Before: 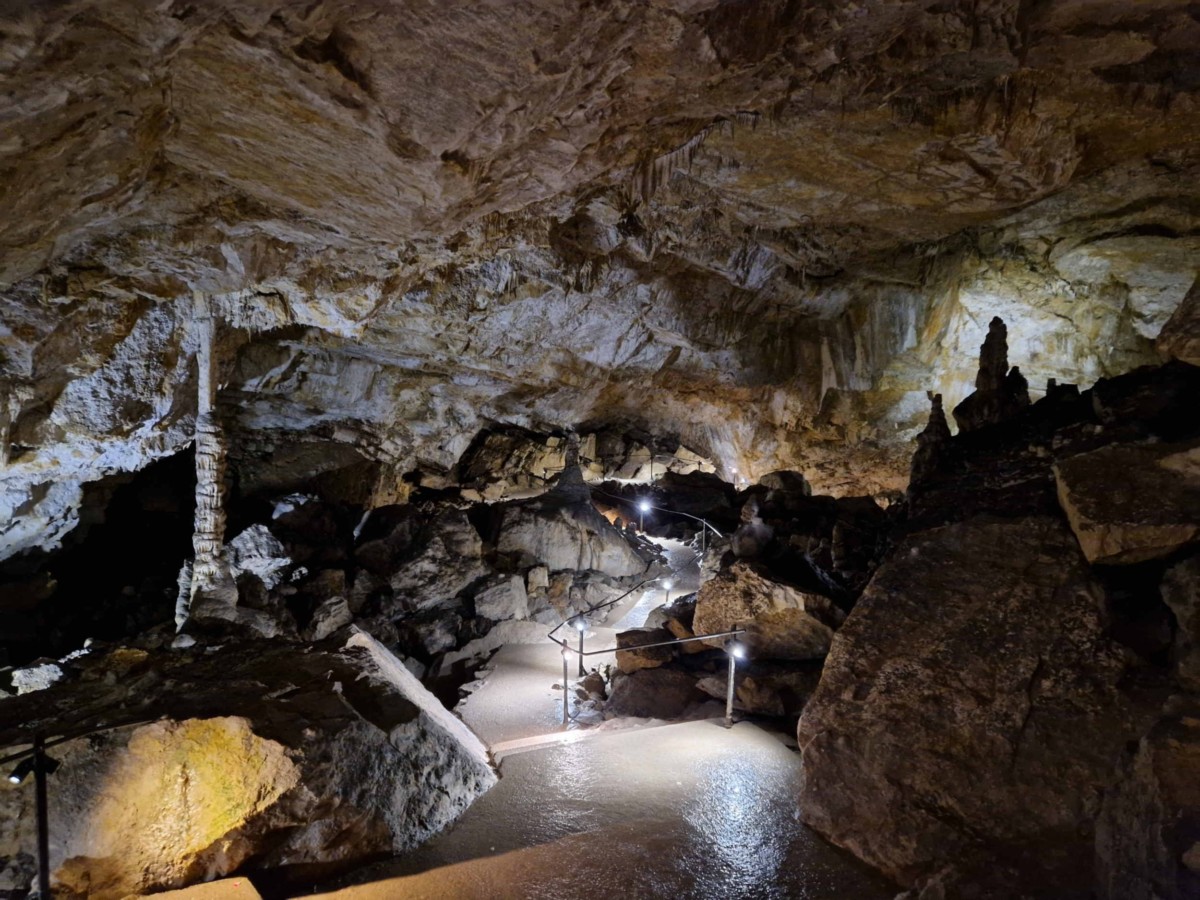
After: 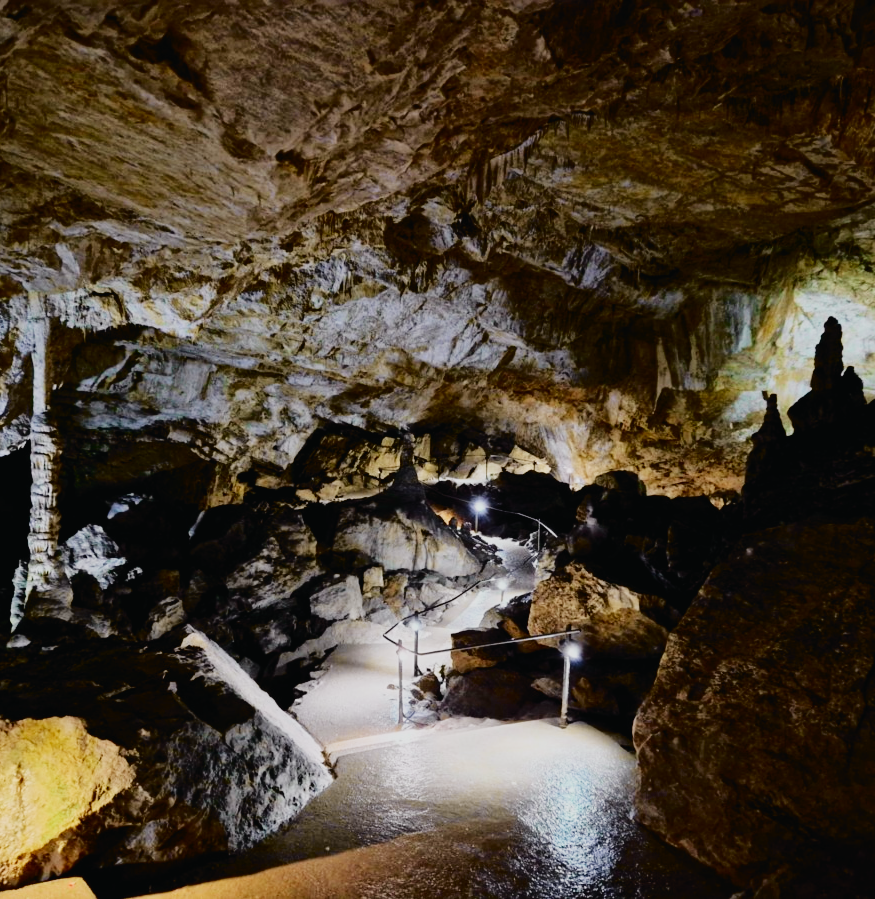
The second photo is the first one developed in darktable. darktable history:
crop: left 13.751%, right 13.304%
filmic rgb: black relative exposure -7.65 EV, white relative exposure 4.56 EV, threshold 3.04 EV, hardness 3.61, preserve chrominance no, color science v5 (2021), contrast in shadows safe, contrast in highlights safe, enable highlight reconstruction true
tone curve: curves: ch0 [(0, 0.014) (0.17, 0.099) (0.392, 0.438) (0.725, 0.828) (0.872, 0.918) (1, 0.981)]; ch1 [(0, 0) (0.402, 0.36) (0.488, 0.466) (0.5, 0.499) (0.515, 0.515) (0.574, 0.595) (0.619, 0.65) (0.701, 0.725) (1, 1)]; ch2 [(0, 0) (0.432, 0.422) (0.486, 0.49) (0.503, 0.503) (0.523, 0.554) (0.562, 0.606) (0.644, 0.694) (0.717, 0.753) (1, 0.991)], color space Lab, independent channels, preserve colors none
